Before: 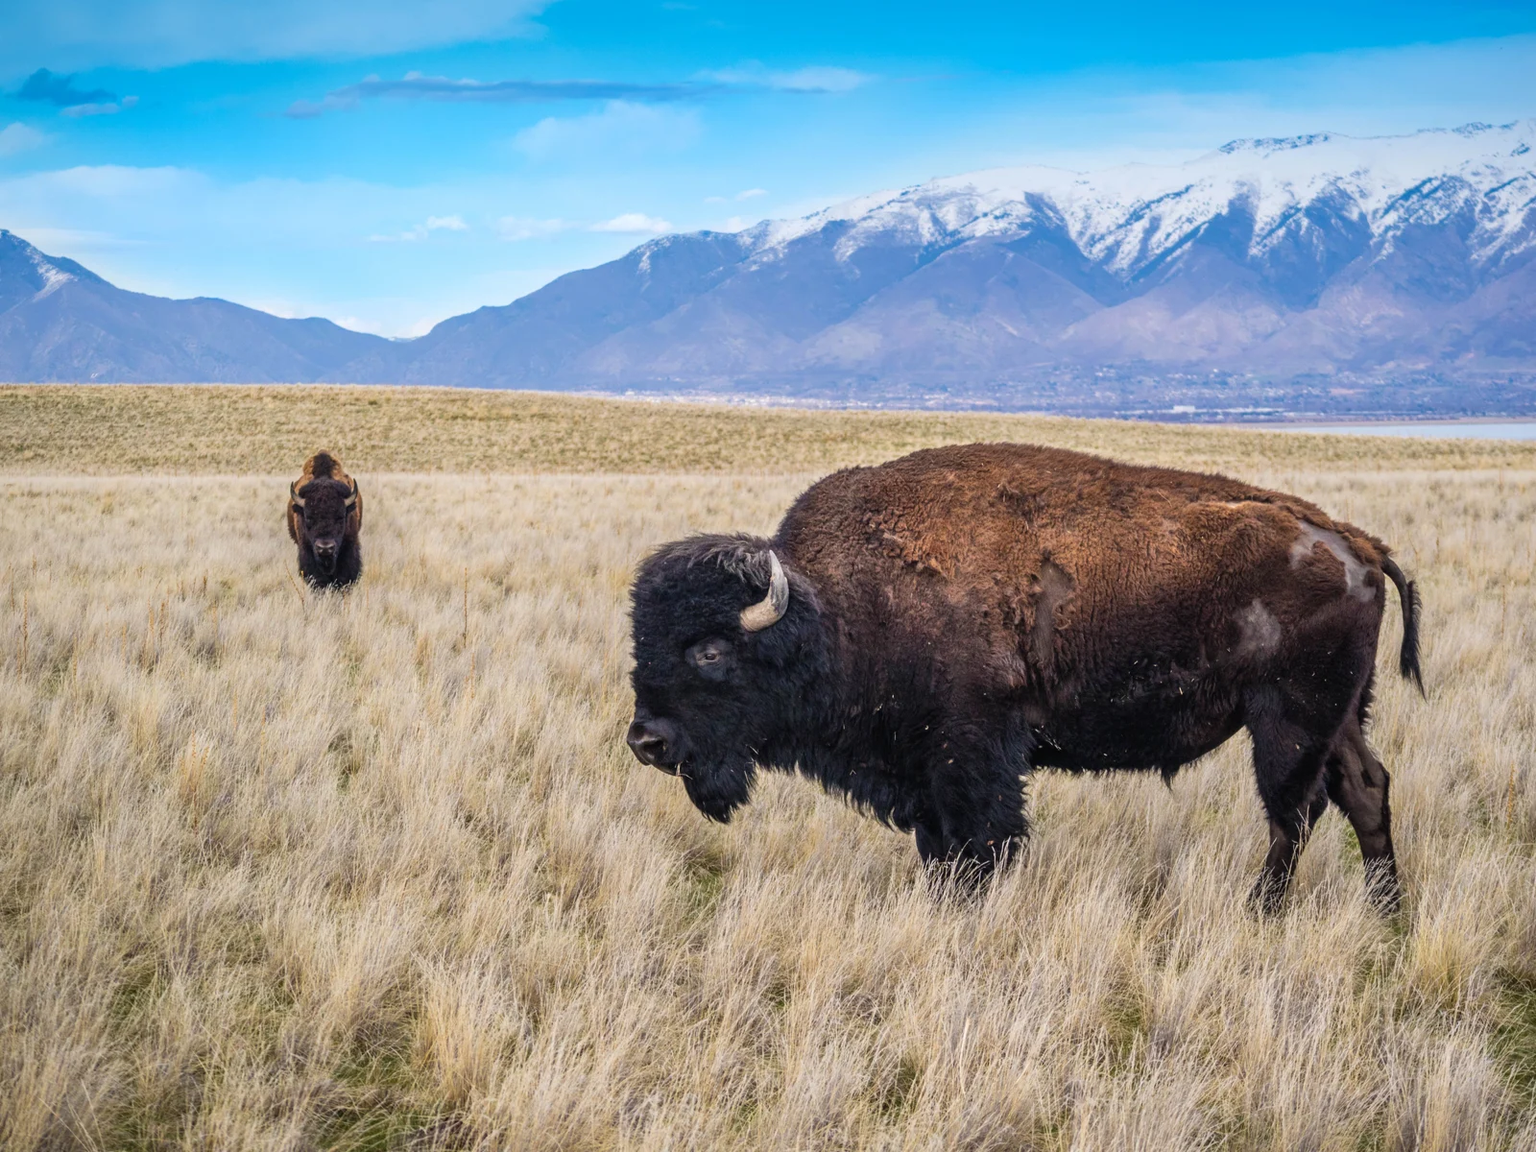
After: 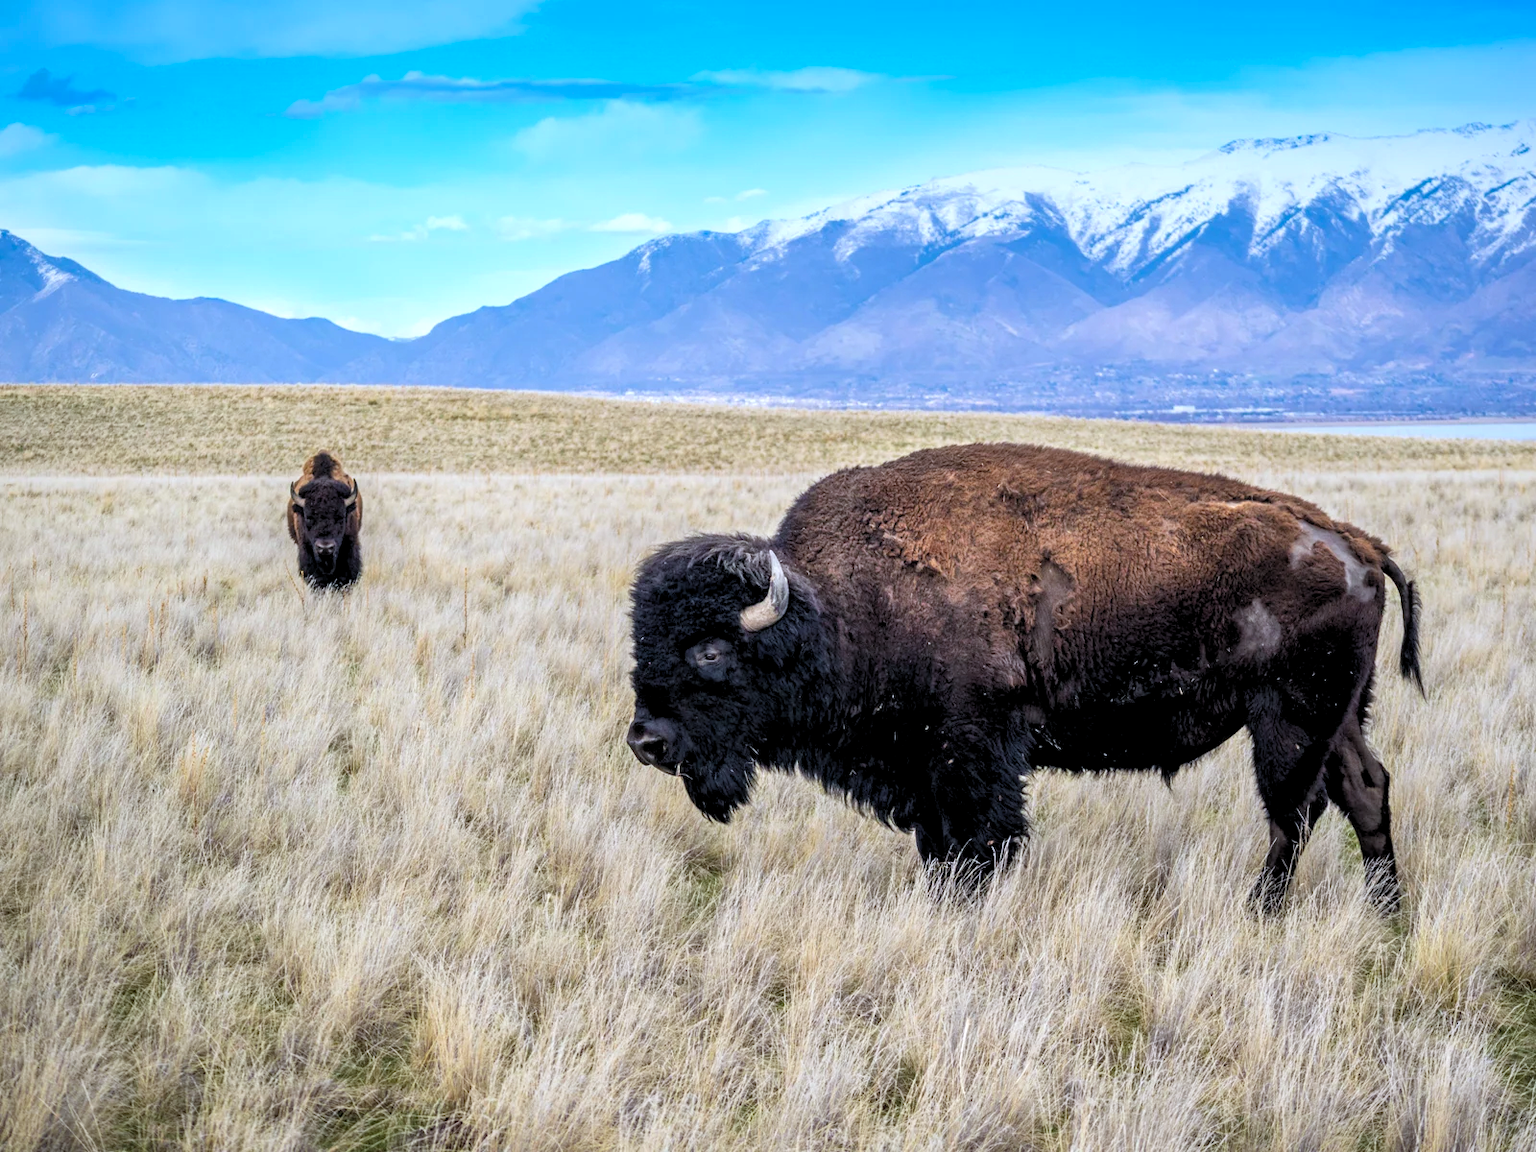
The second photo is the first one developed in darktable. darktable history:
color calibration: illuminant custom, x 0.368, y 0.373, temperature 4330.32 K
rgb levels: levels [[0.01, 0.419, 0.839], [0, 0.5, 1], [0, 0.5, 1]]
